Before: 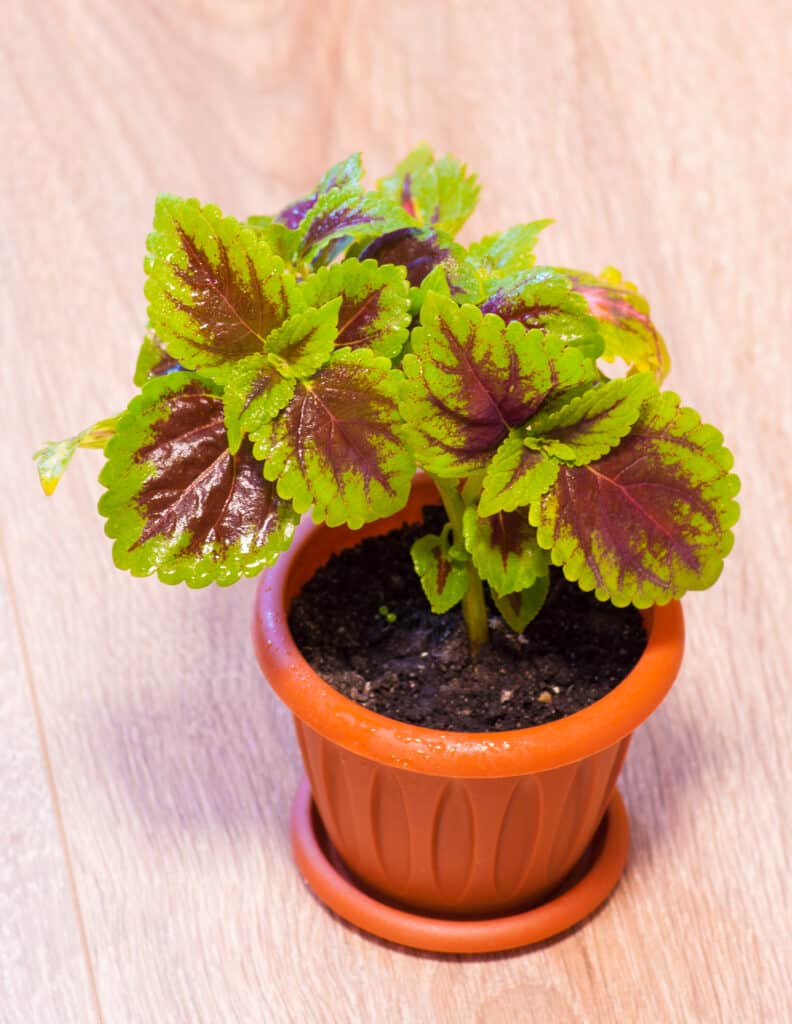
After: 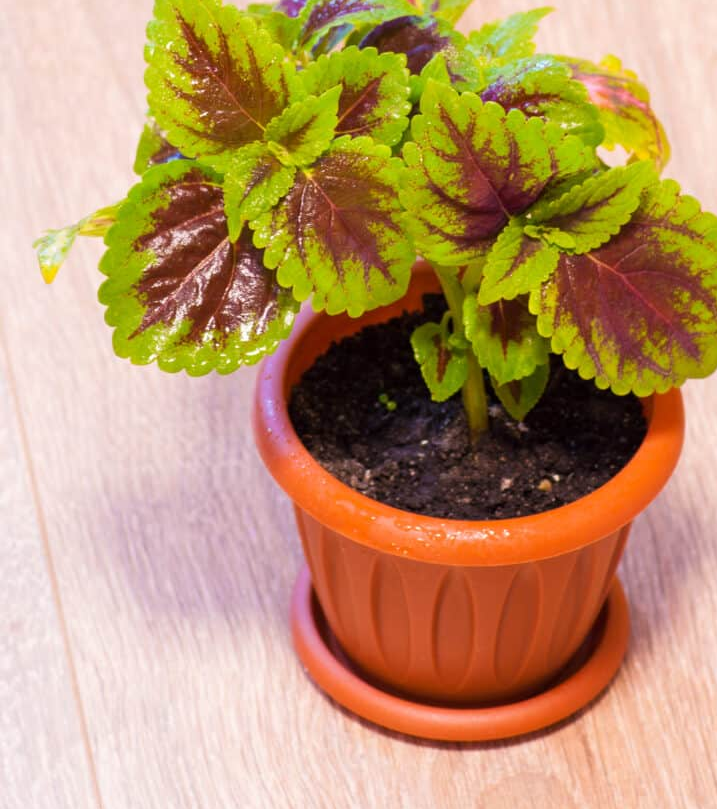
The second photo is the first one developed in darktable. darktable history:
crop: top 20.711%, right 9.451%, bottom 0.21%
